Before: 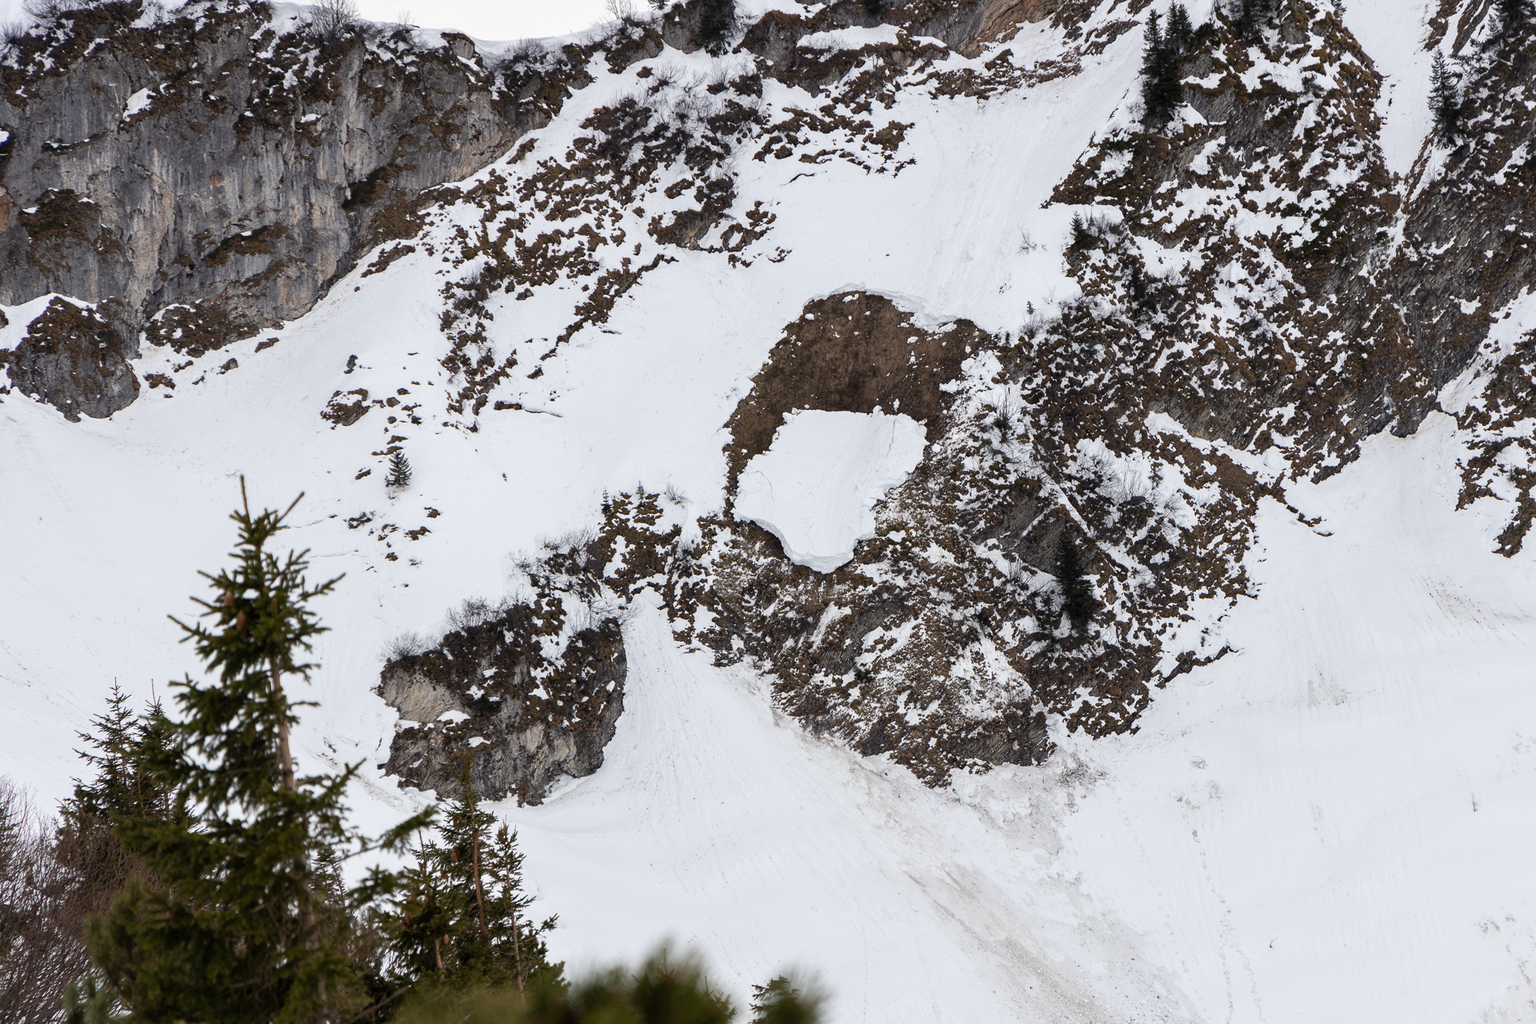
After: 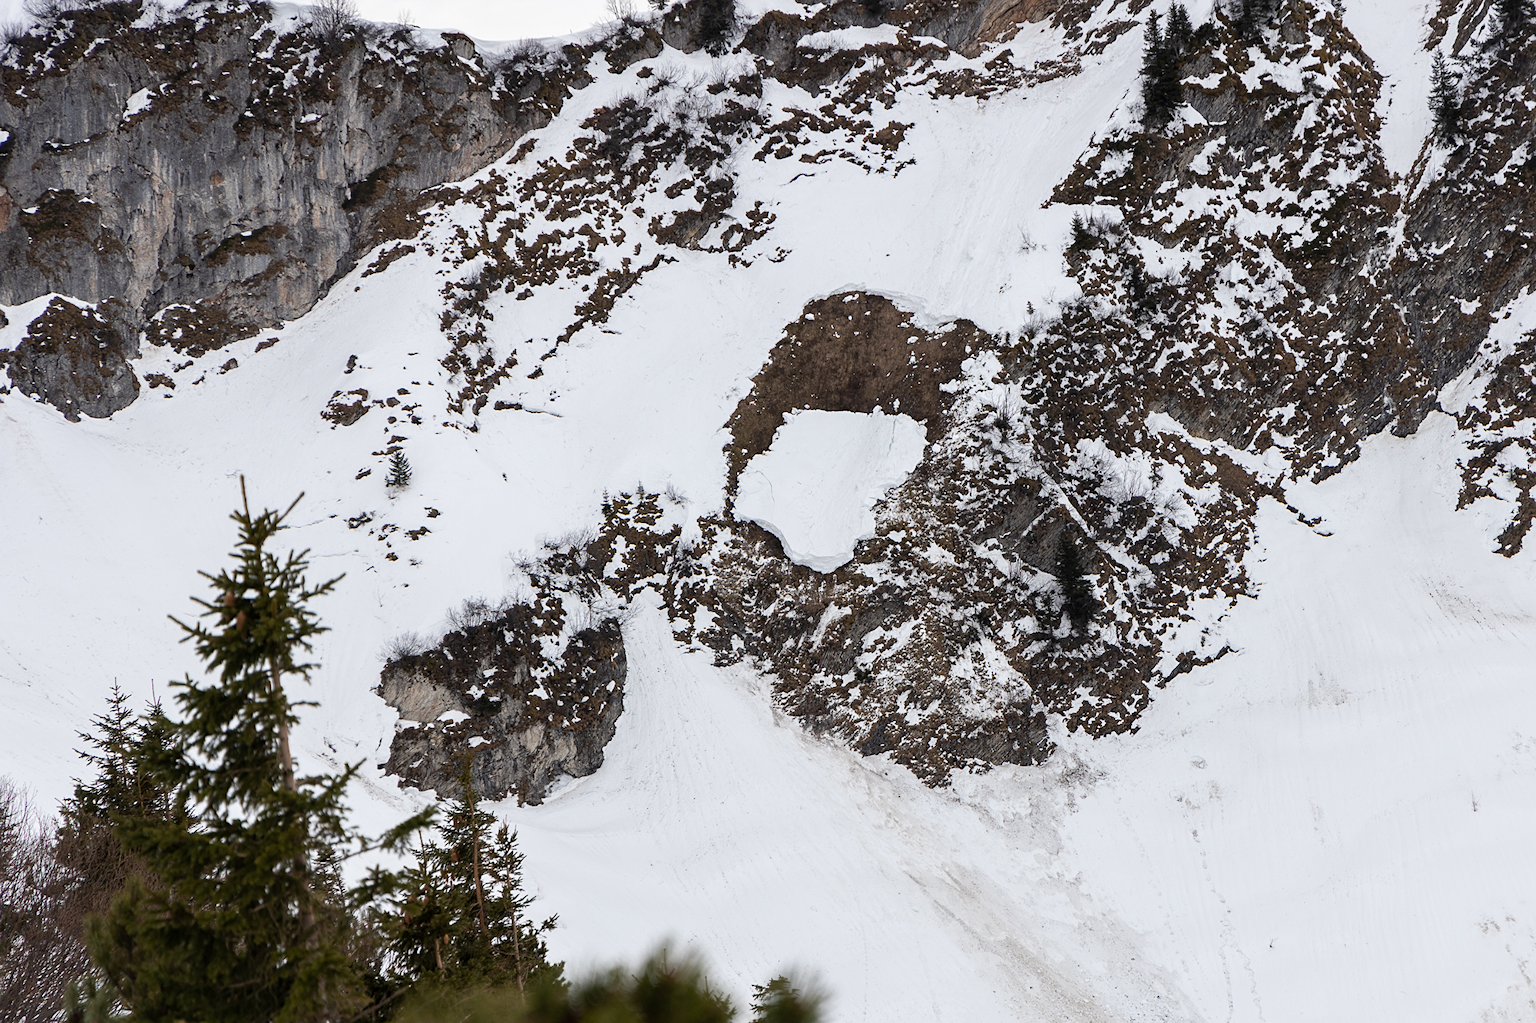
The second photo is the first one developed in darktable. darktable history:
sharpen: amount 0.208
